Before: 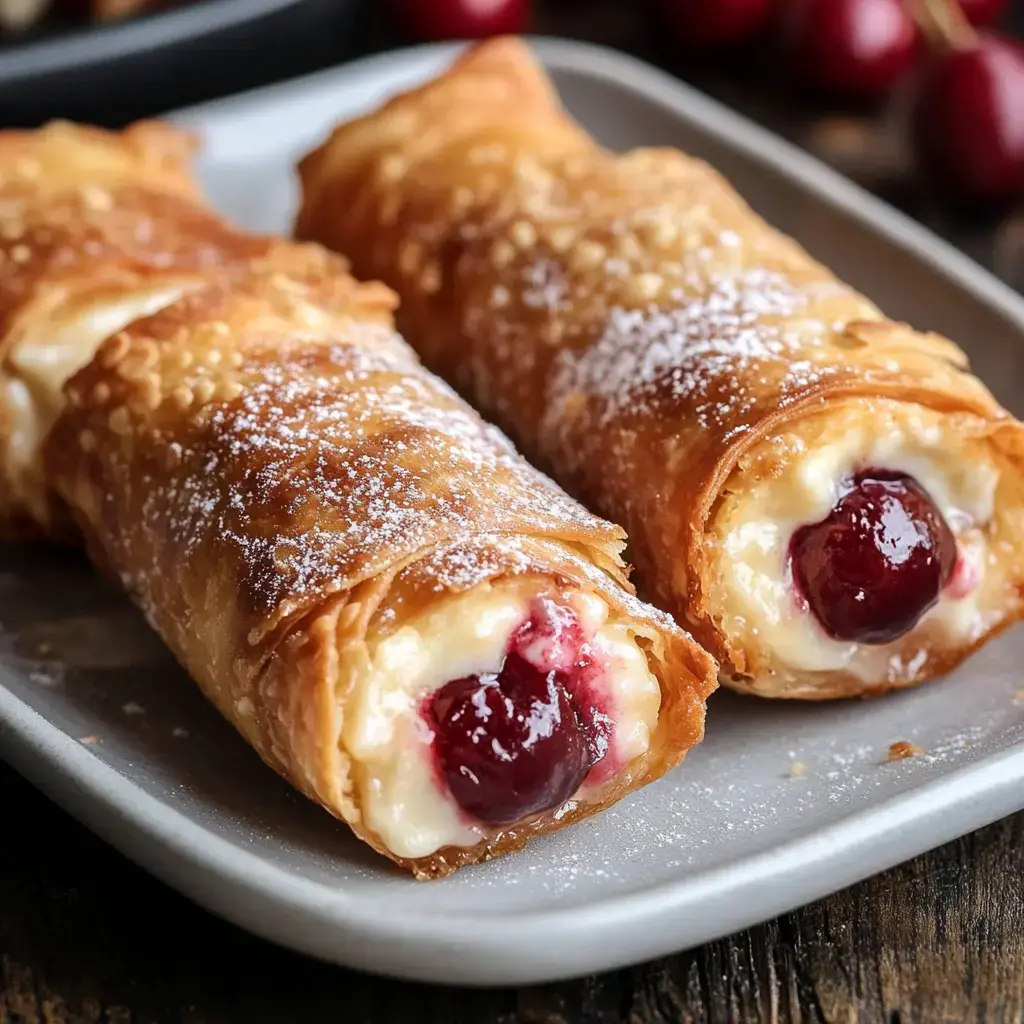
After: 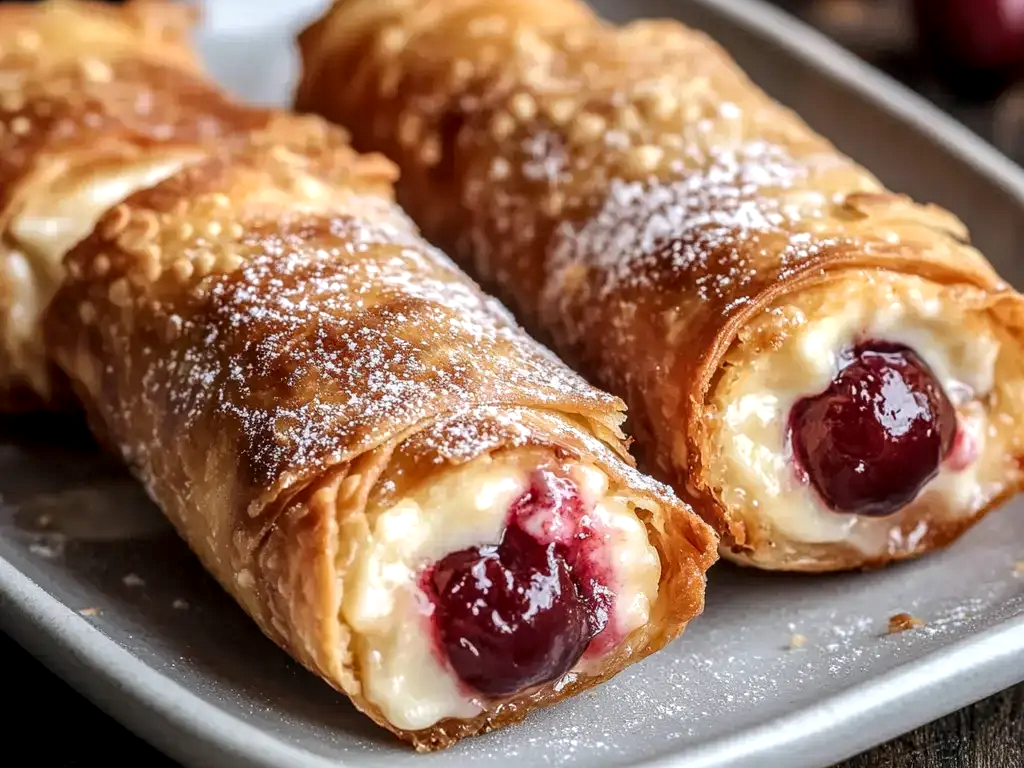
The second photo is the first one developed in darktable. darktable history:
crop and rotate: top 12.5%, bottom 12.5%
local contrast: highlights 61%, detail 143%, midtone range 0.428
